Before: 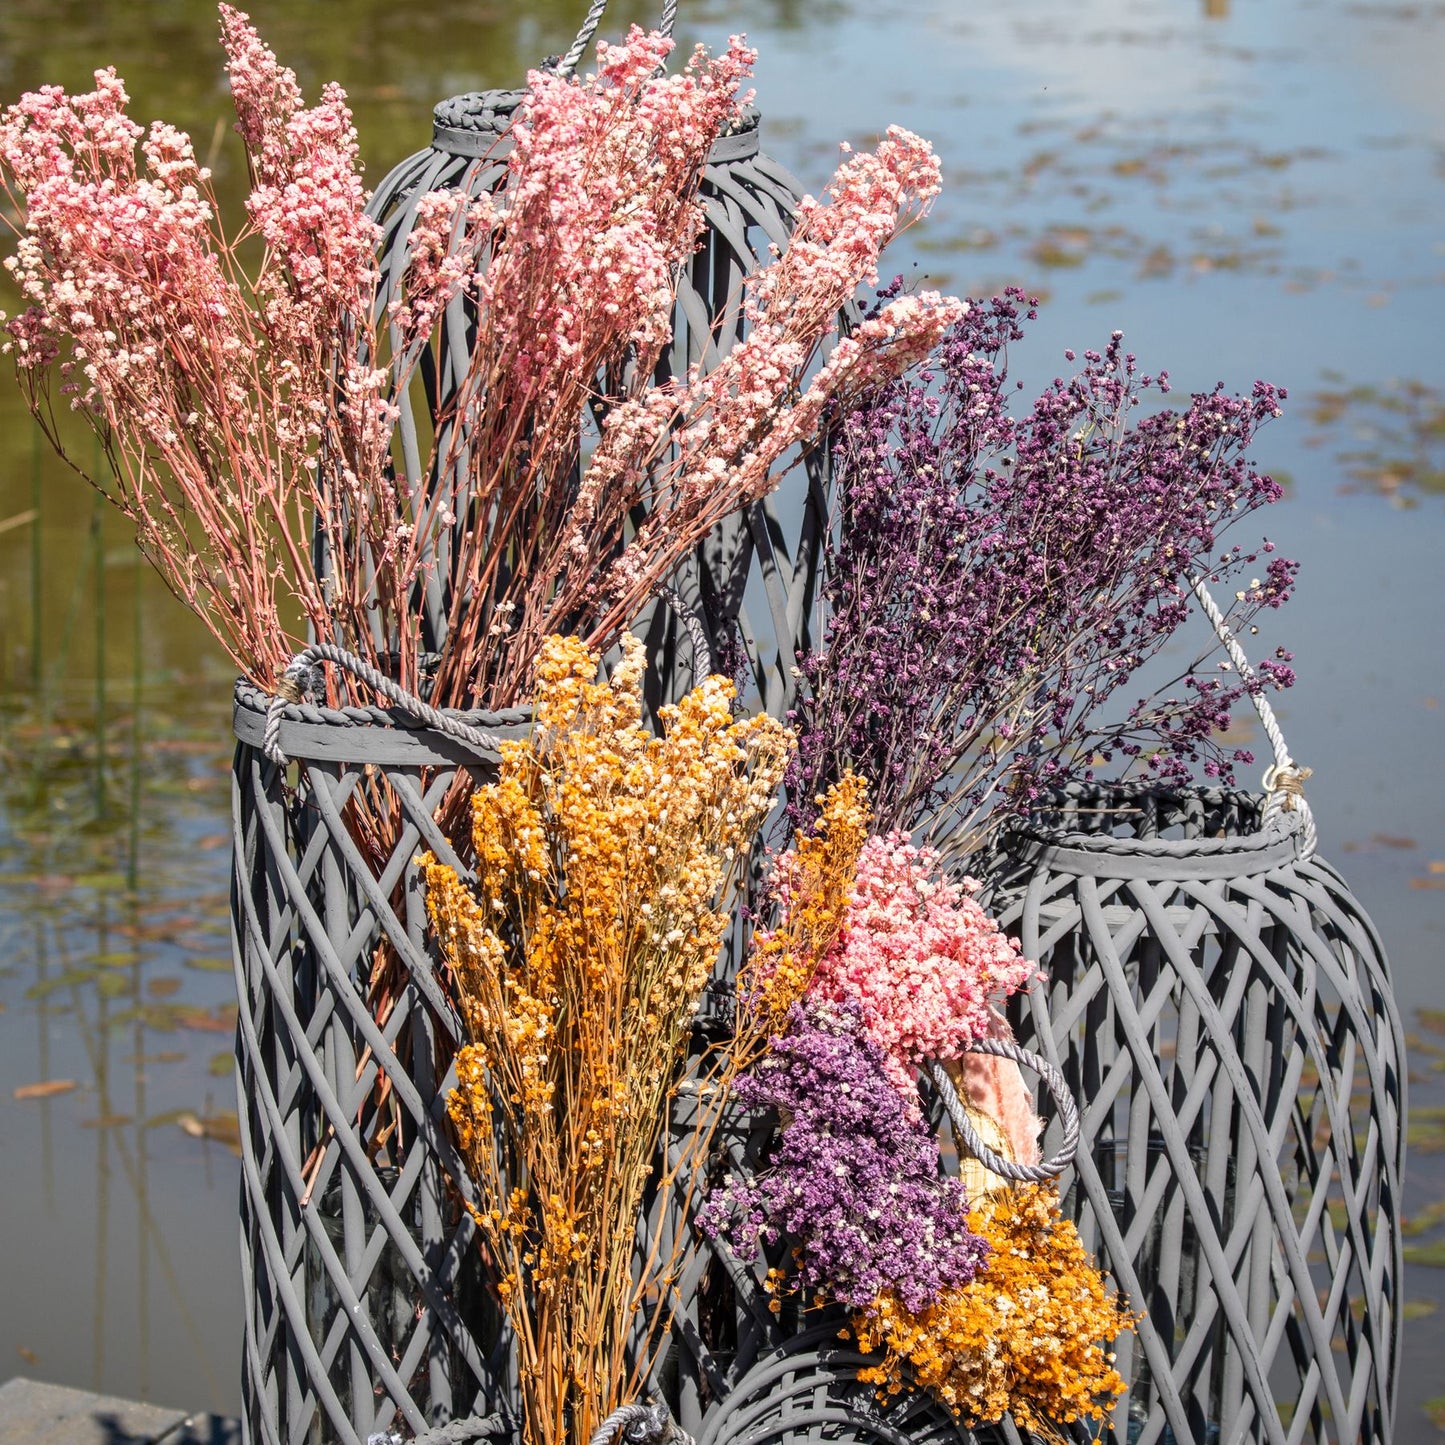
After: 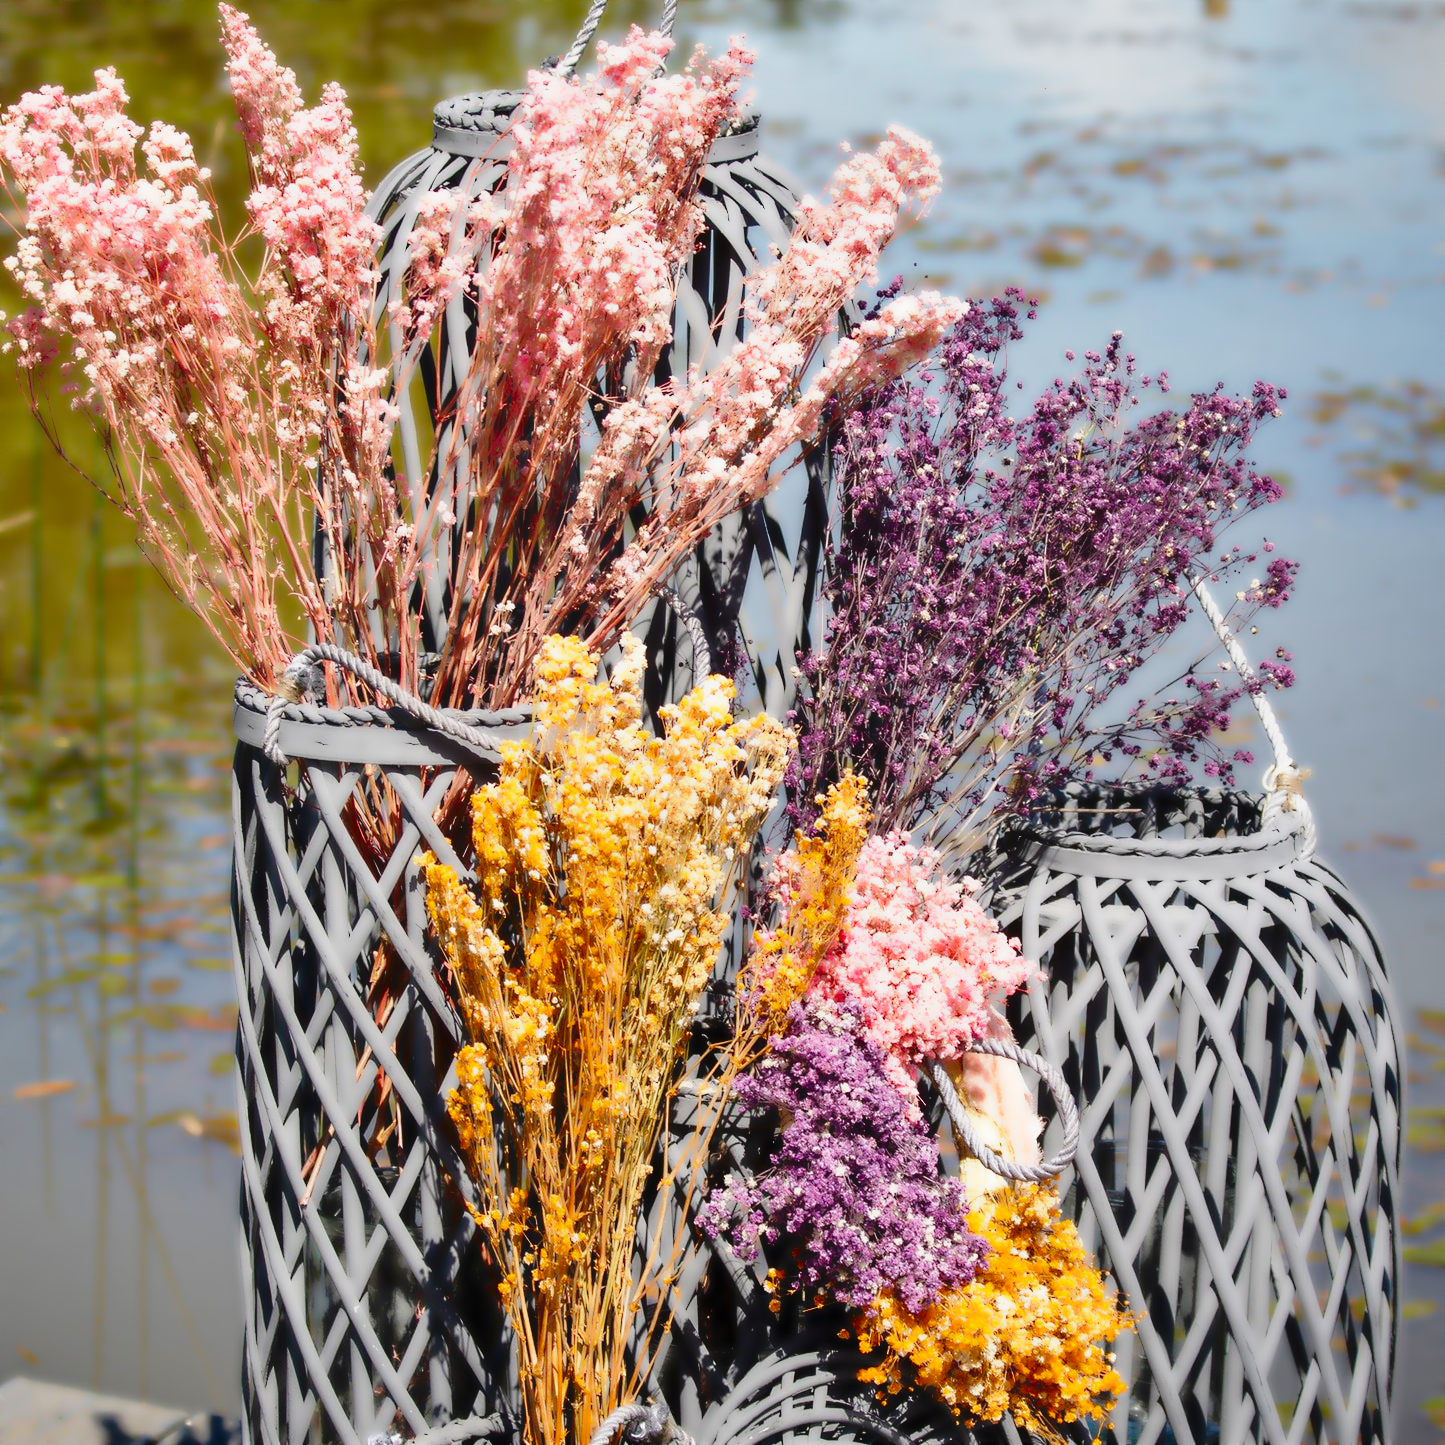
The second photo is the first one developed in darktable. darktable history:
contrast brightness saturation: brightness -0.09
exposure: exposure -0.04 EV, compensate highlight preservation false
shadows and highlights: shadows 60, soften with gaussian
base curve: curves: ch0 [(0, 0) (0.028, 0.03) (0.121, 0.232) (0.46, 0.748) (0.859, 0.968) (1, 1)], preserve colors none
lowpass: radius 4, soften with bilateral filter, unbound 0
